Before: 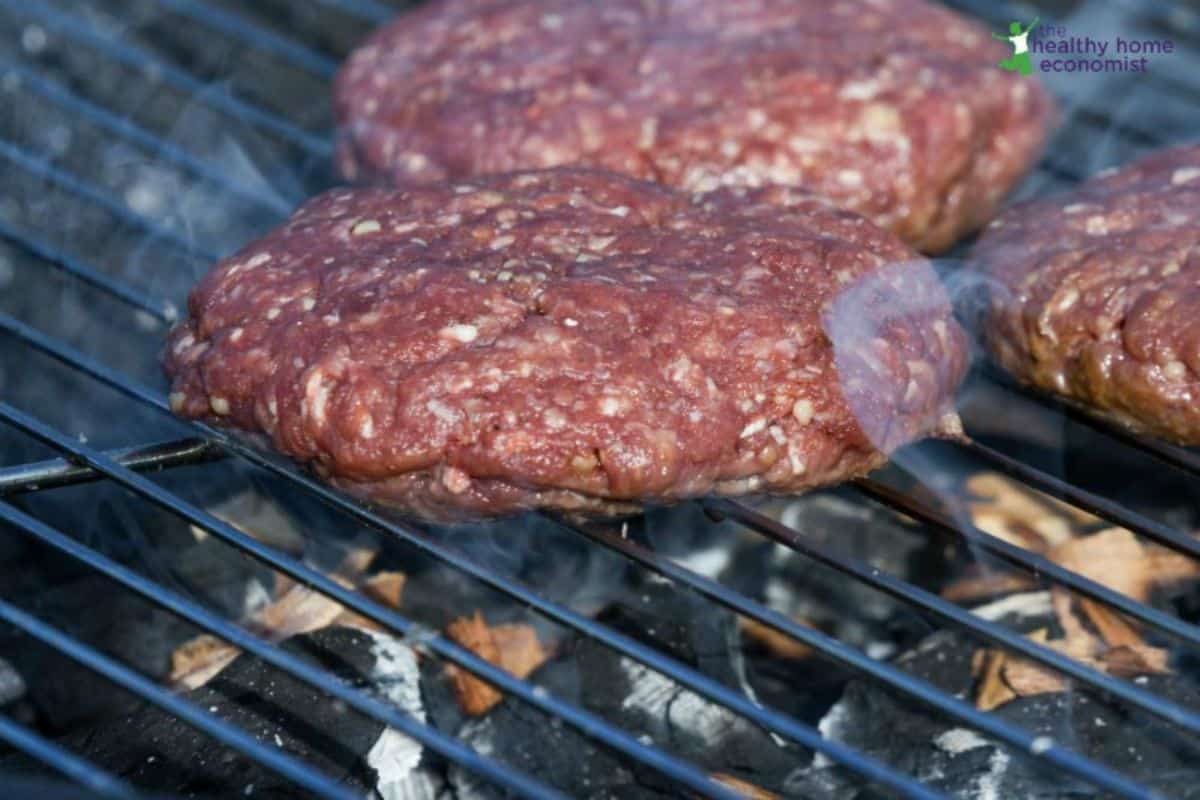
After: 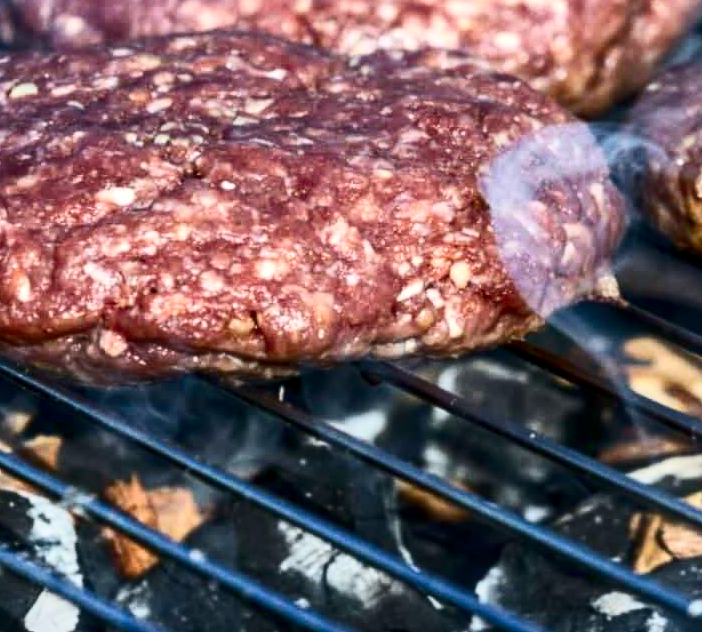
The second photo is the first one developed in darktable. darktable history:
contrast brightness saturation: contrast 0.404, brightness 0.096, saturation 0.205
local contrast: on, module defaults
crop and rotate: left 28.653%, top 17.181%, right 12.774%, bottom 3.77%
